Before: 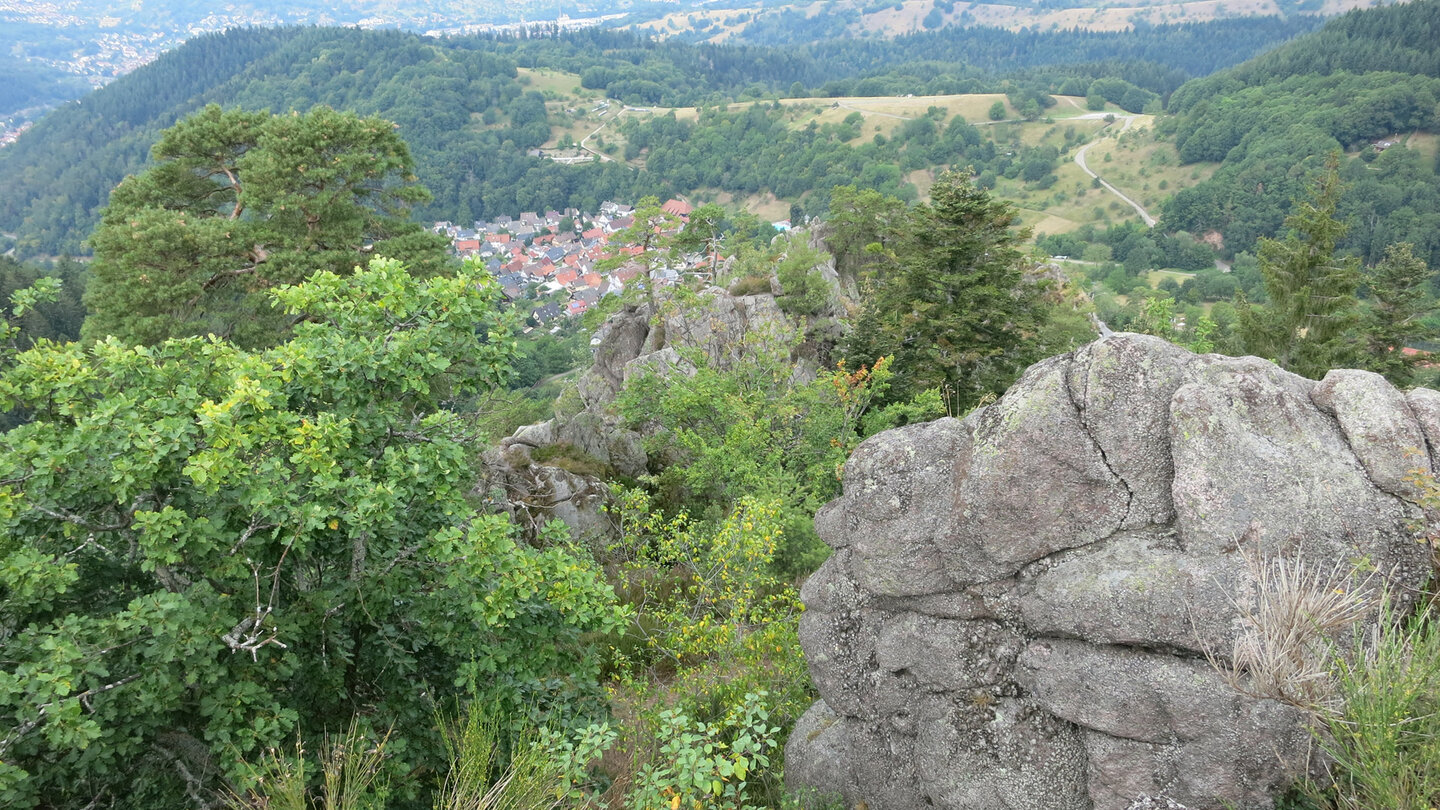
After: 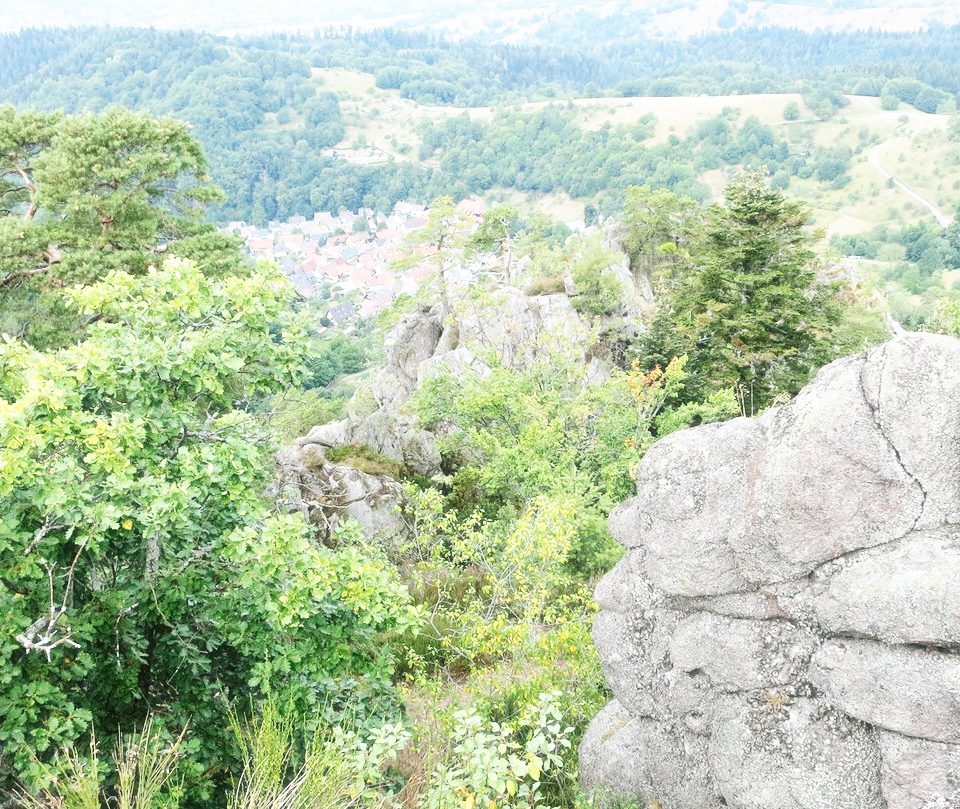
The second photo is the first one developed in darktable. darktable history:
haze removal: strength -0.104, adaptive false
base curve: curves: ch0 [(0, 0) (0.007, 0.004) (0.027, 0.03) (0.046, 0.07) (0.207, 0.54) (0.442, 0.872) (0.673, 0.972) (1, 1)], preserve colors none
crop and rotate: left 14.368%, right 18.965%
